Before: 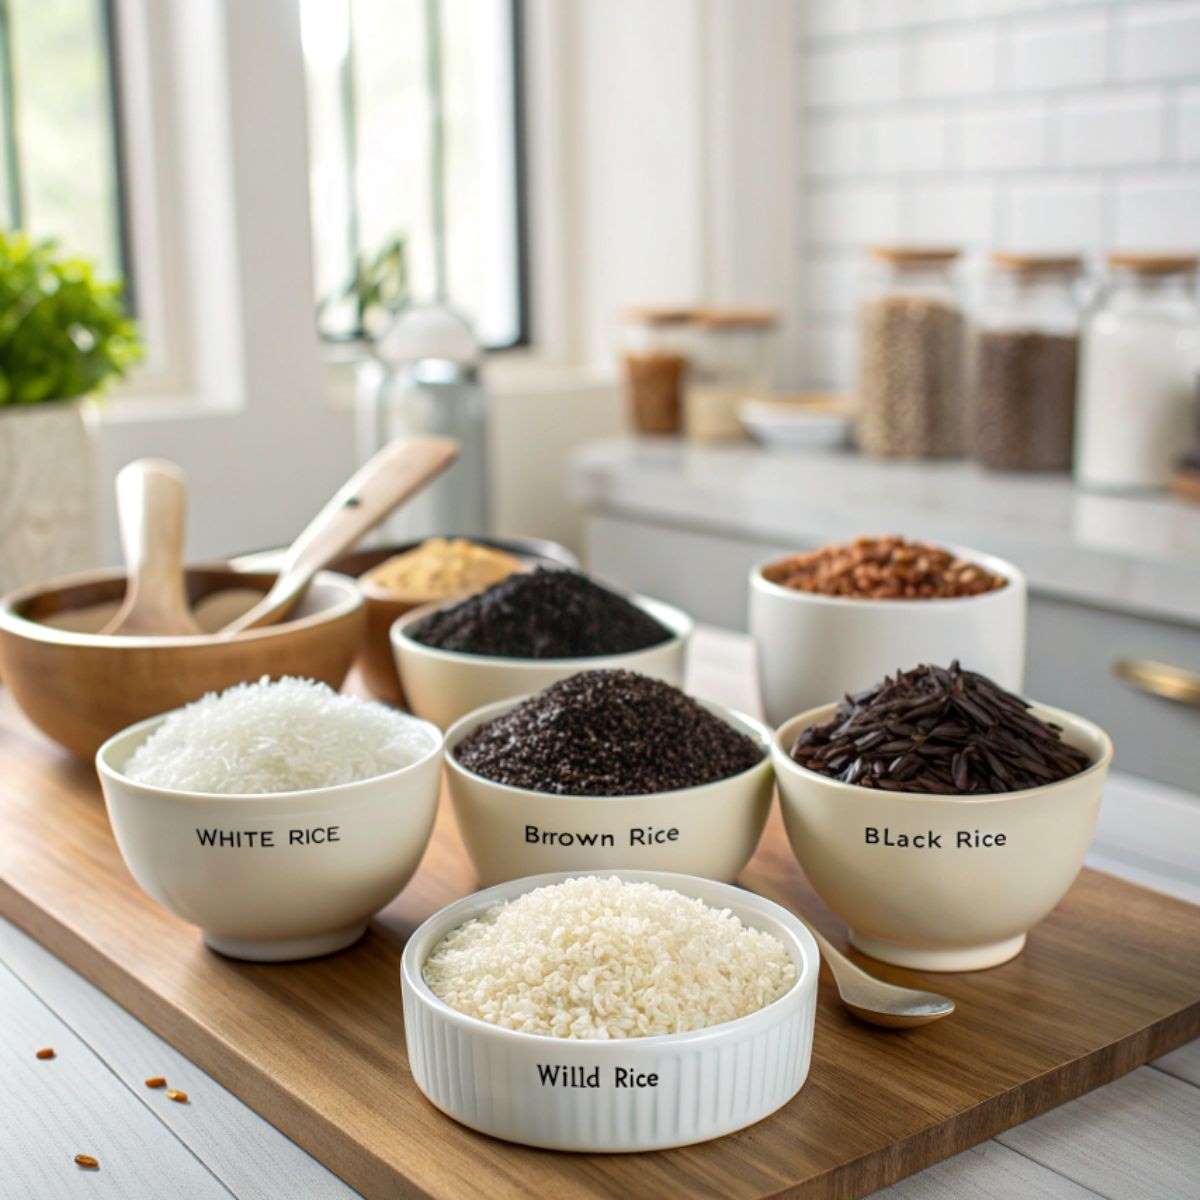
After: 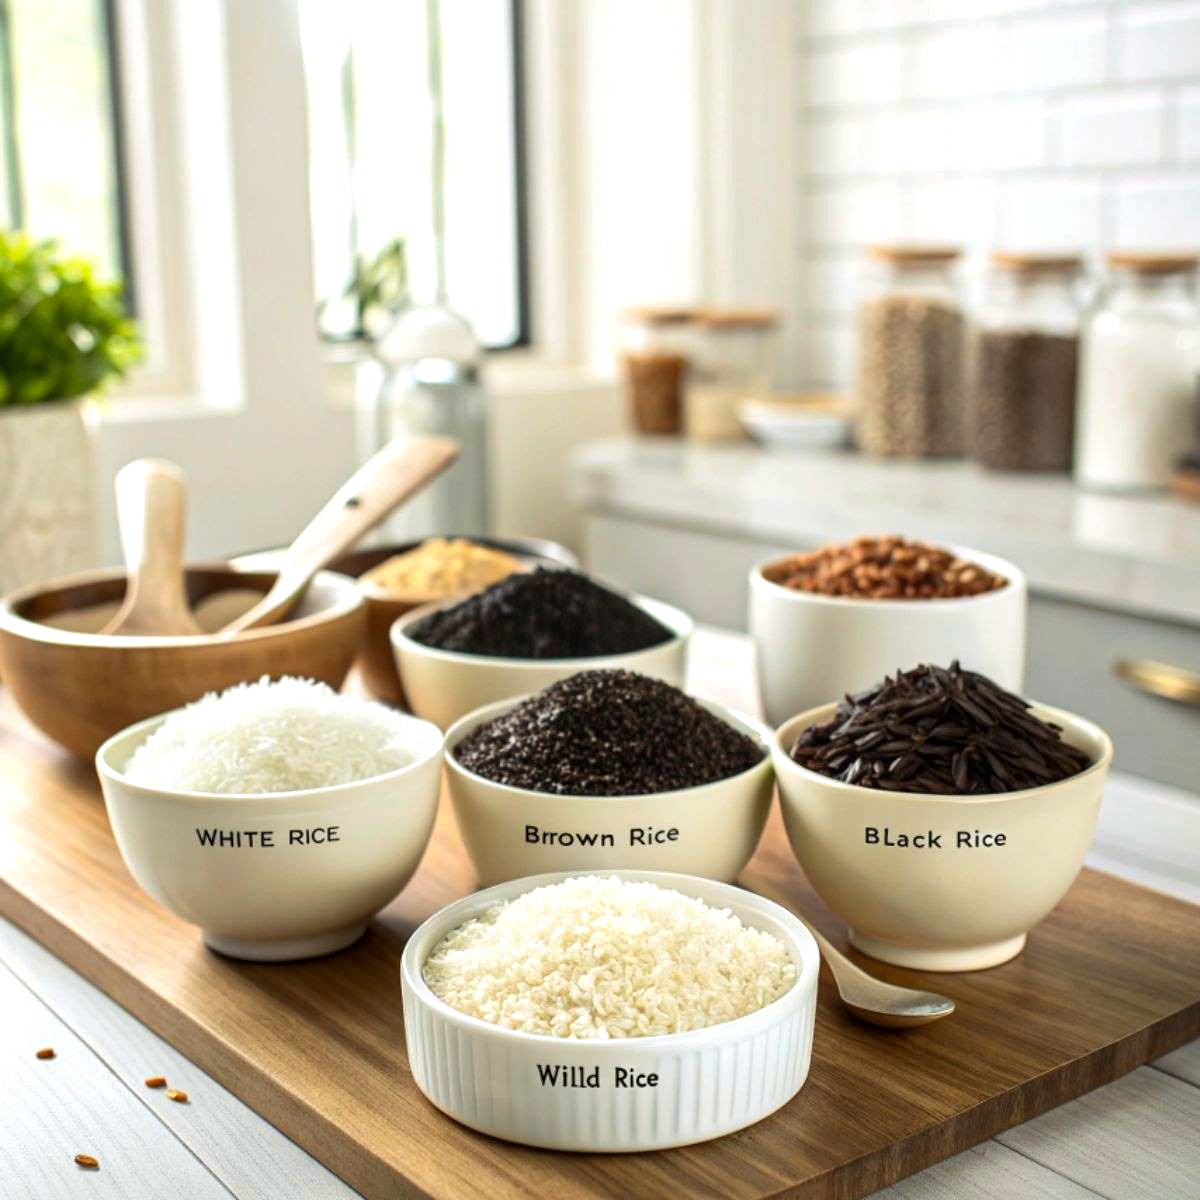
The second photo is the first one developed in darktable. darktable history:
tone equalizer: -8 EV -0.417 EV, -7 EV -0.389 EV, -6 EV -0.333 EV, -5 EV -0.222 EV, -3 EV 0.222 EV, -2 EV 0.333 EV, -1 EV 0.389 EV, +0 EV 0.417 EV, edges refinement/feathering 500, mask exposure compensation -1.57 EV, preserve details no
rgb curve: curves: ch2 [(0, 0) (0.567, 0.512) (1, 1)], mode RGB, independent channels
